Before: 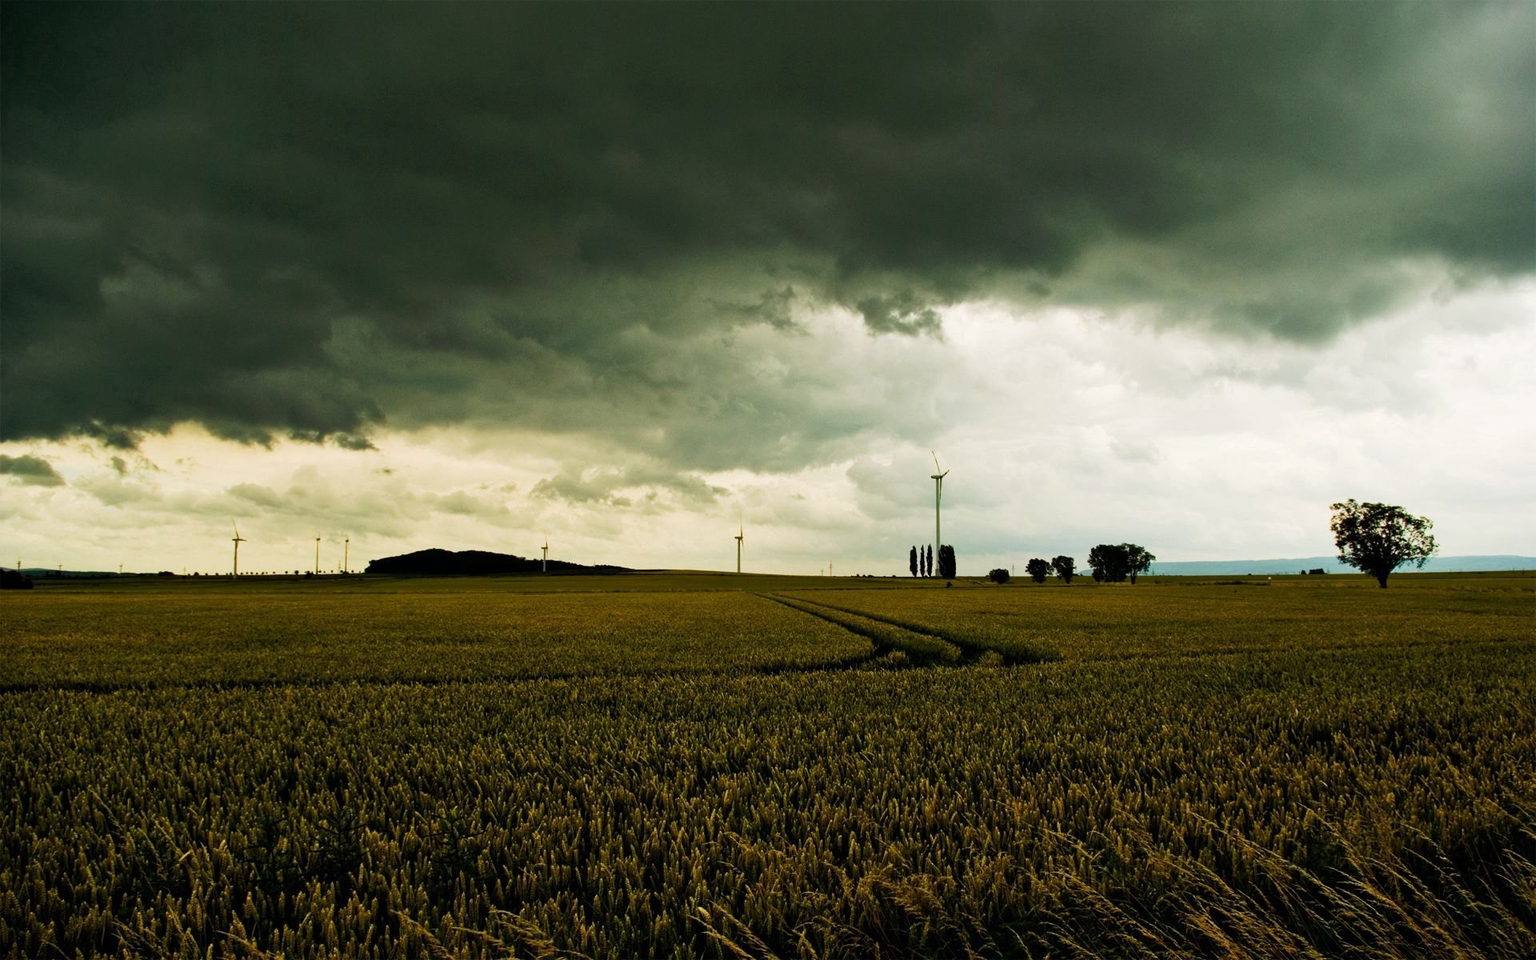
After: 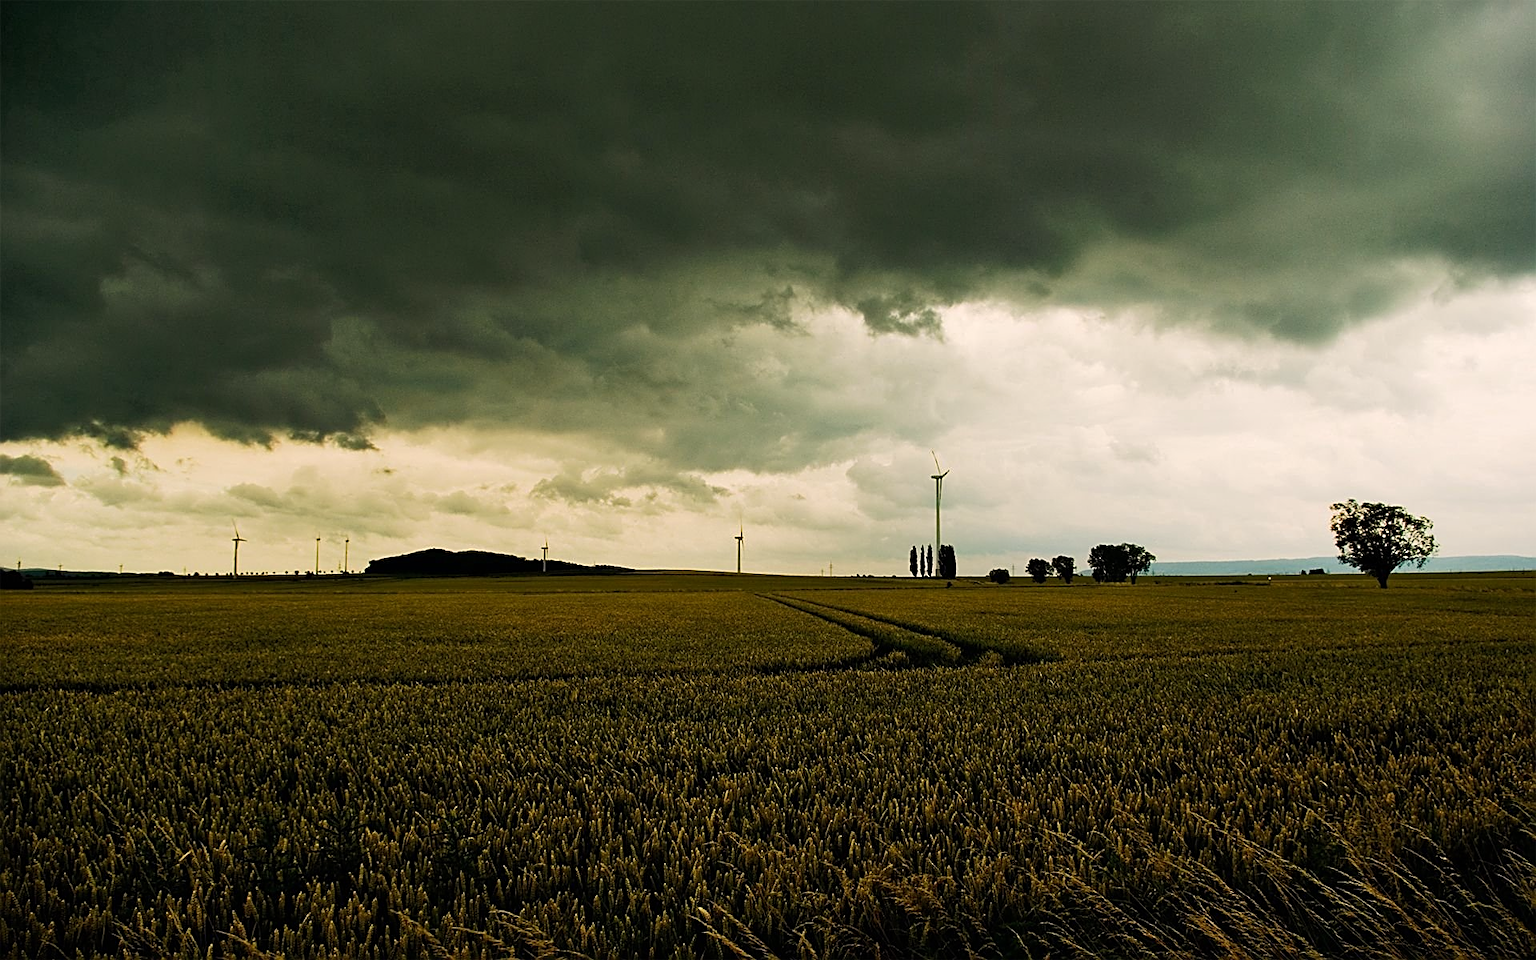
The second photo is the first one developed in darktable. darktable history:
color correction: highlights a* 3.84, highlights b* 5.07
sharpen: amount 0.75
graduated density: rotation -180°, offset 27.42
